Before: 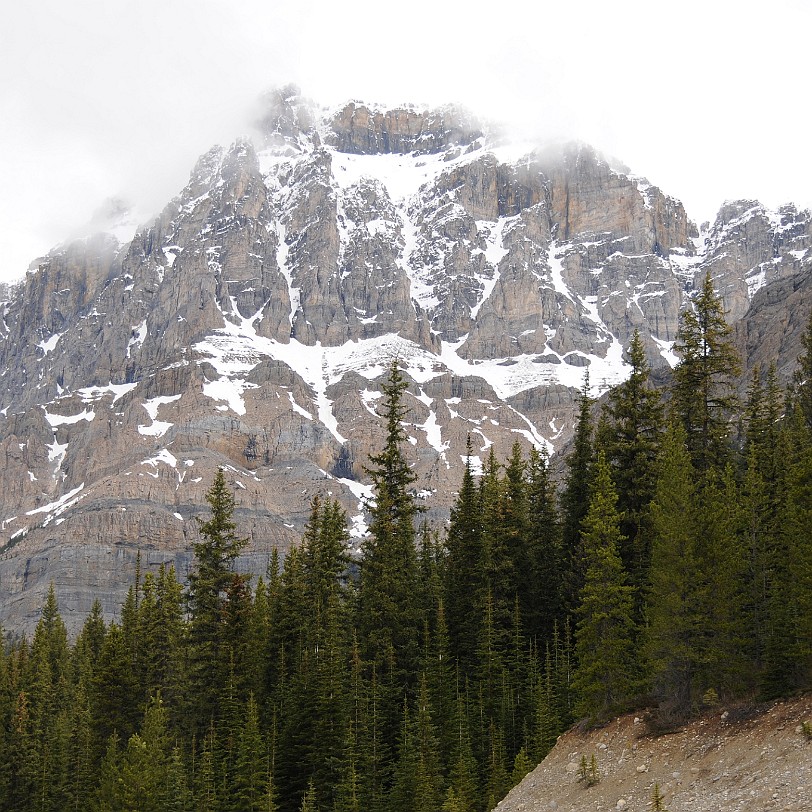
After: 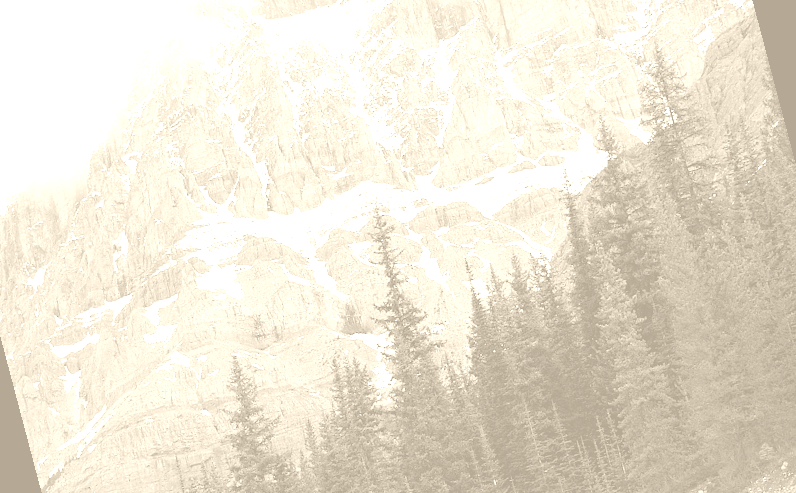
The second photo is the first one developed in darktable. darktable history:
colorize: hue 36°, saturation 71%, lightness 80.79%
rotate and perspective: rotation -14.8°, crop left 0.1, crop right 0.903, crop top 0.25, crop bottom 0.748
color balance: lift [1, 1.015, 1.004, 0.985], gamma [1, 0.958, 0.971, 1.042], gain [1, 0.956, 0.977, 1.044]
